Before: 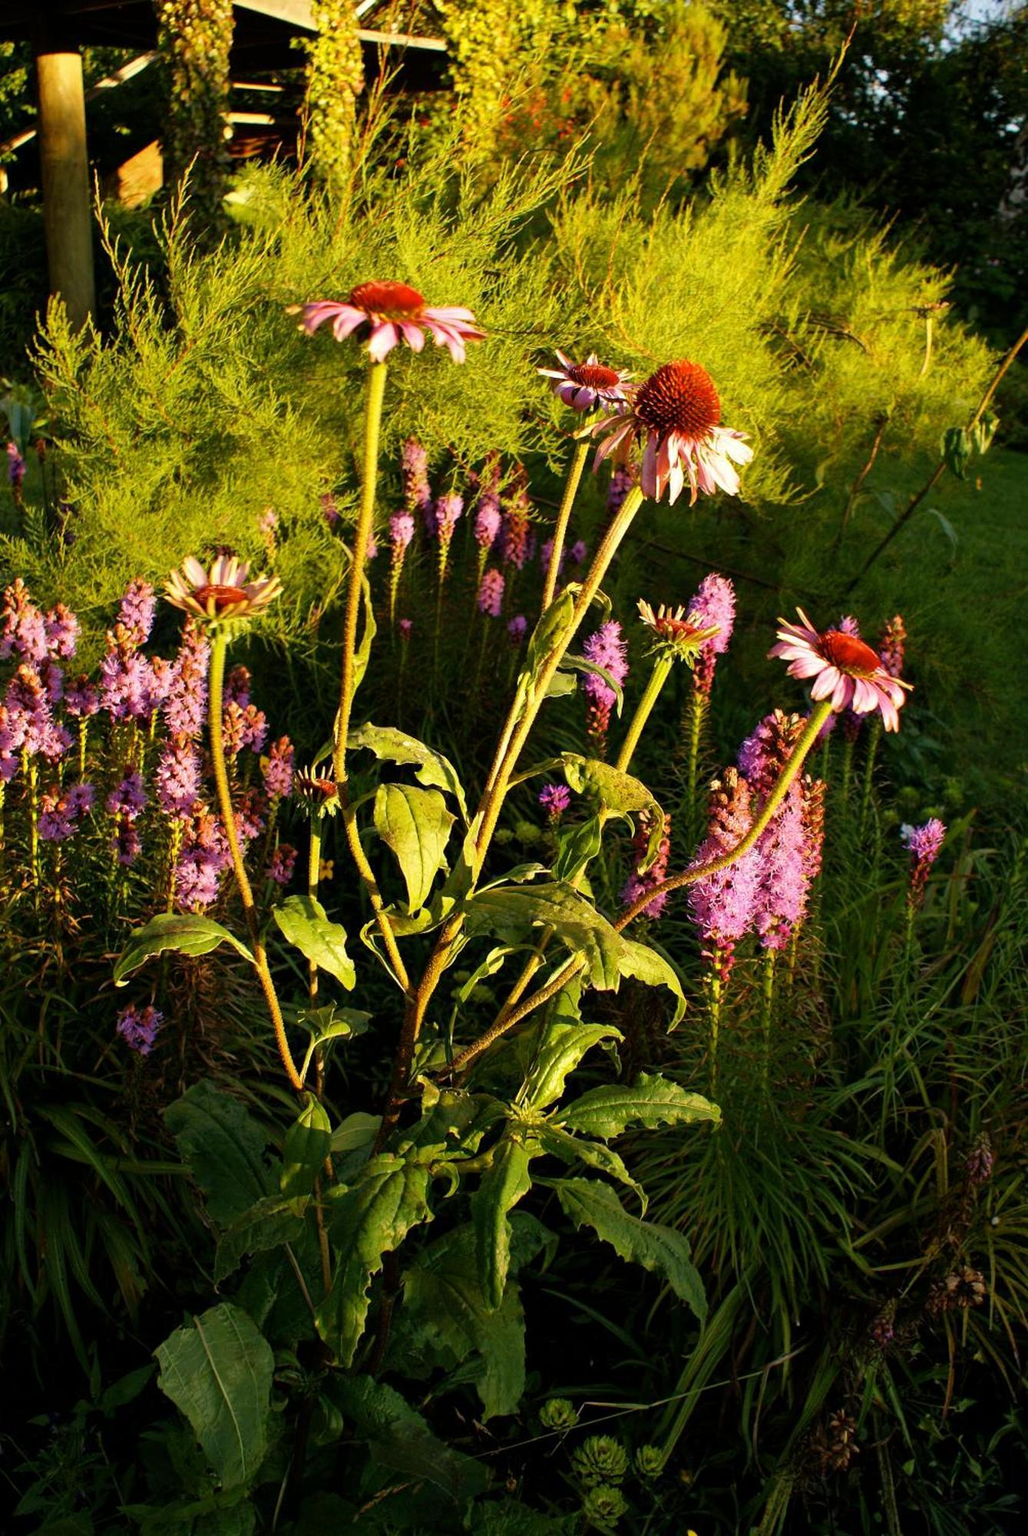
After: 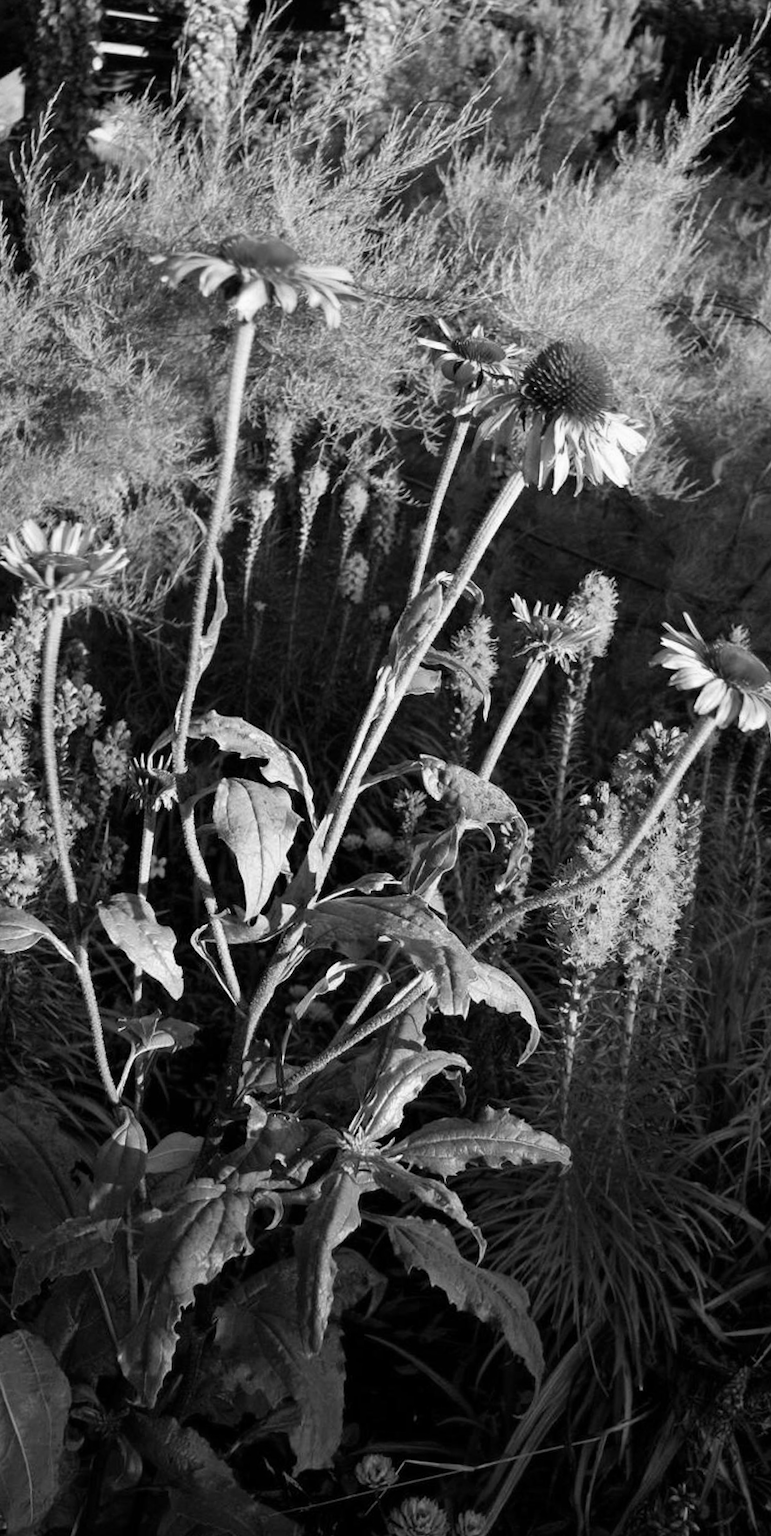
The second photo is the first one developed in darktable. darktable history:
crop and rotate: angle -3.27°, left 14.277%, top 0.028%, right 10.766%, bottom 0.028%
monochrome: on, module defaults
